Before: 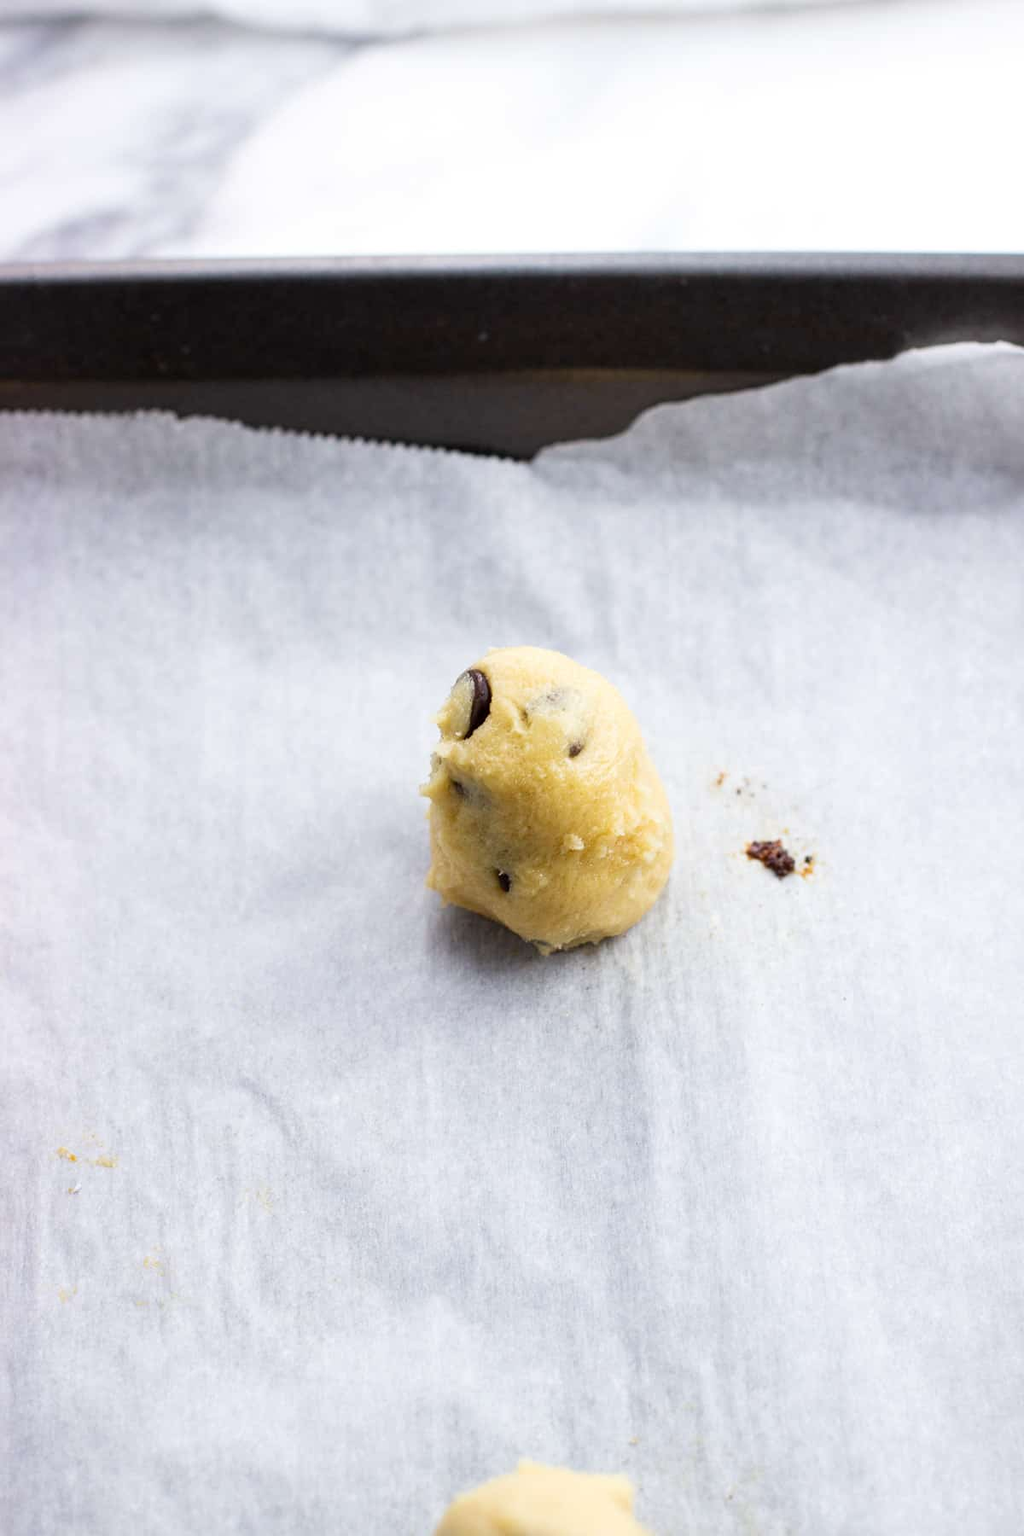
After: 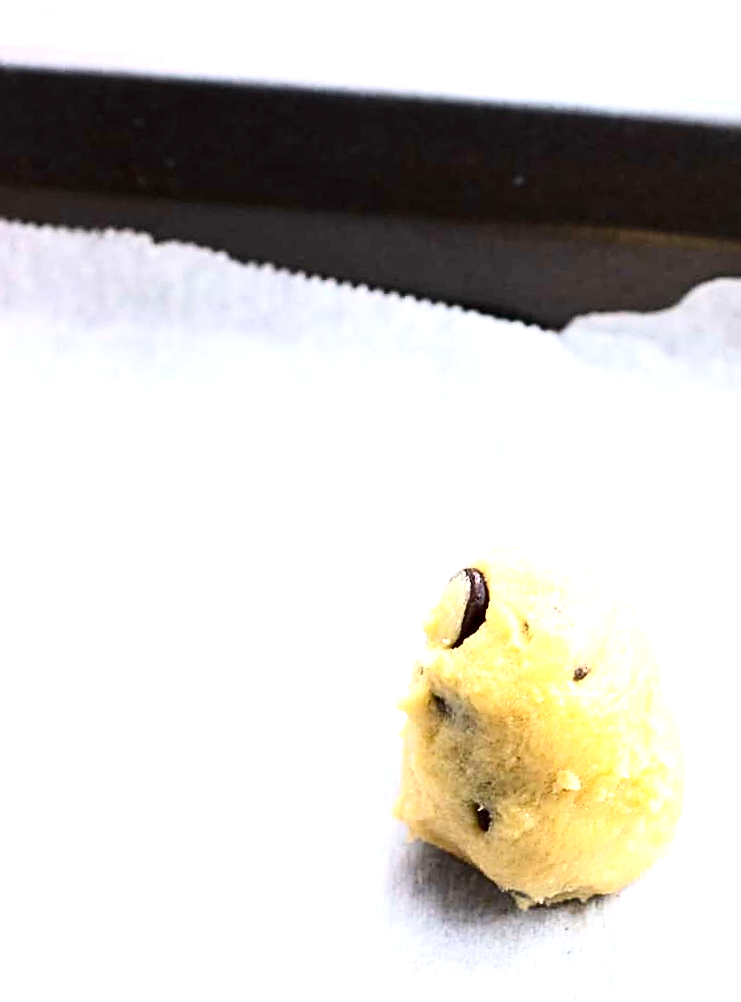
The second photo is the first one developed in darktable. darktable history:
crop and rotate: angle -5.39°, left 2.207%, top 6.63%, right 27.607%, bottom 30.065%
contrast brightness saturation: contrast 0.282
exposure: exposure 1.001 EV, compensate highlight preservation false
sharpen: on, module defaults
